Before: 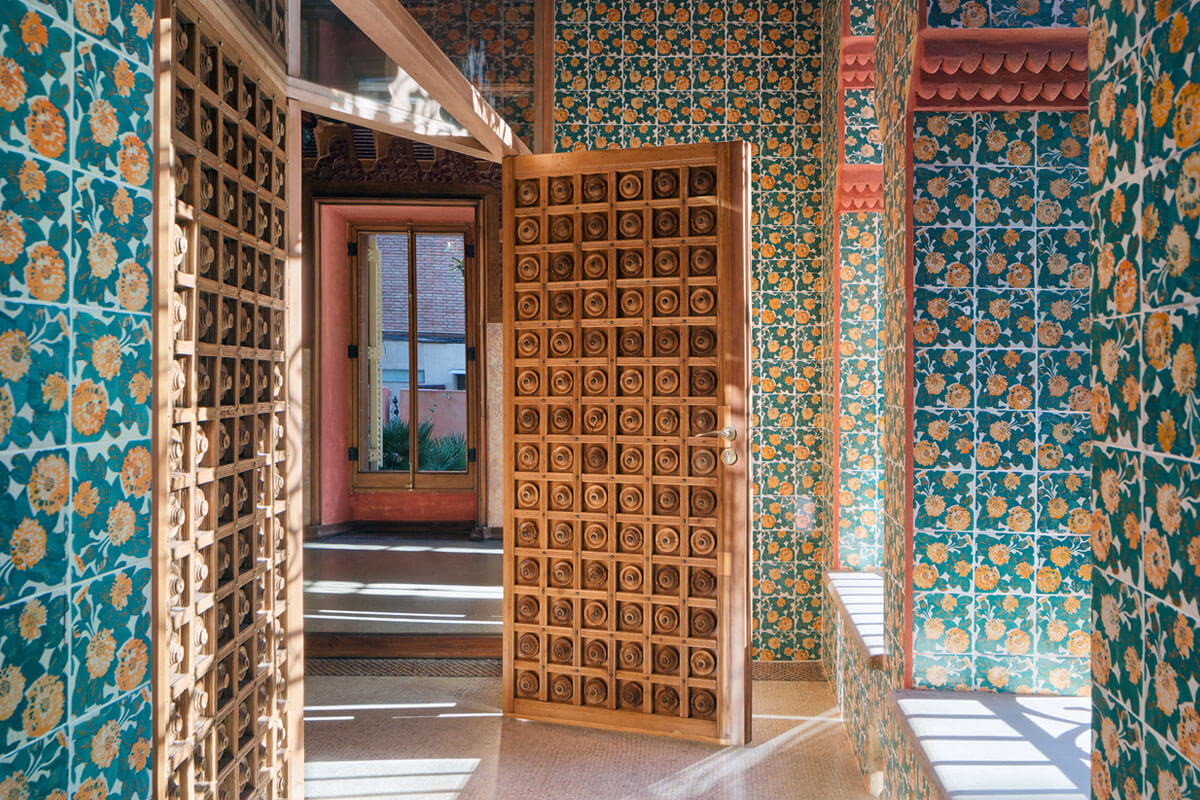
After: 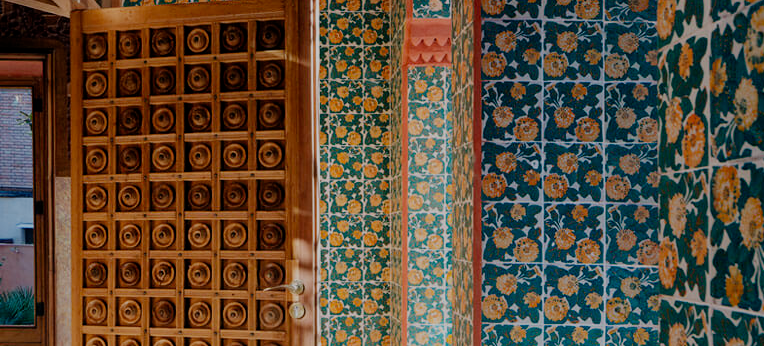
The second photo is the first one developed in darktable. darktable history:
filmic rgb: middle gray luminance 29%, black relative exposure -10.3 EV, white relative exposure 5.5 EV, threshold 6 EV, target black luminance 0%, hardness 3.95, latitude 2.04%, contrast 1.132, highlights saturation mix 5%, shadows ↔ highlights balance 15.11%, add noise in highlights 0, preserve chrominance no, color science v3 (2019), use custom middle-gray values true, iterations of high-quality reconstruction 0, contrast in highlights soft, enable highlight reconstruction true
crop: left 36.005%, top 18.293%, right 0.31%, bottom 38.444%
